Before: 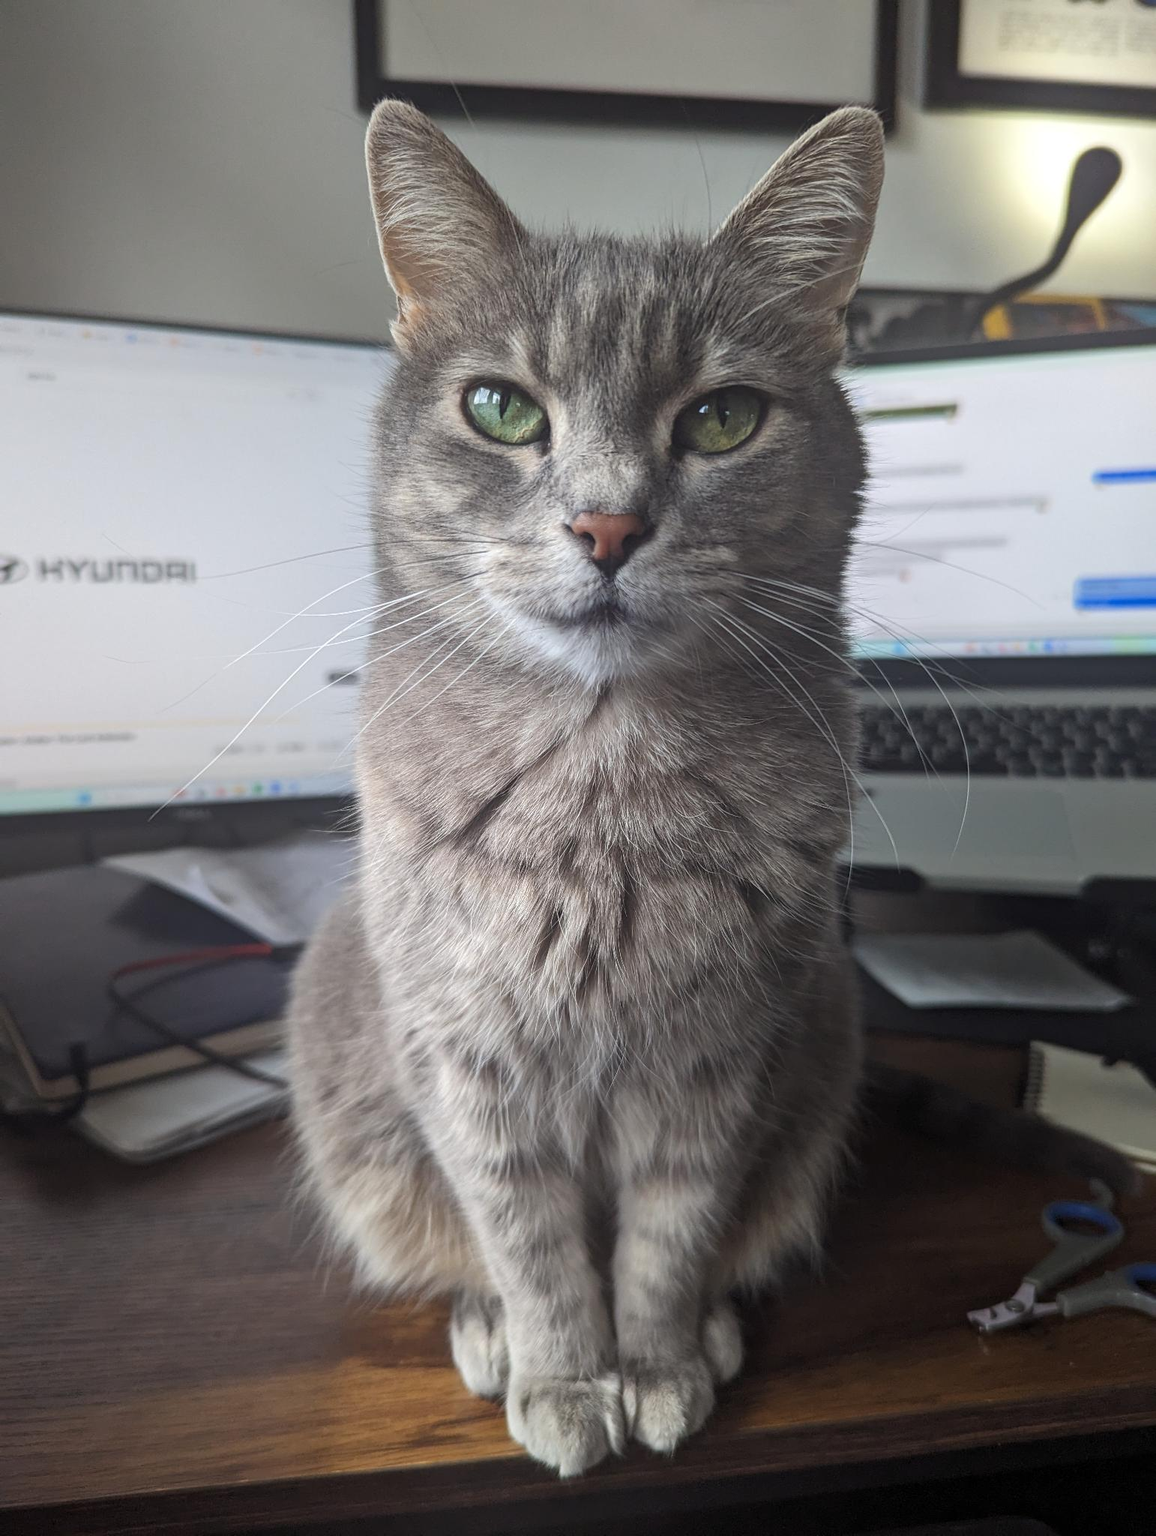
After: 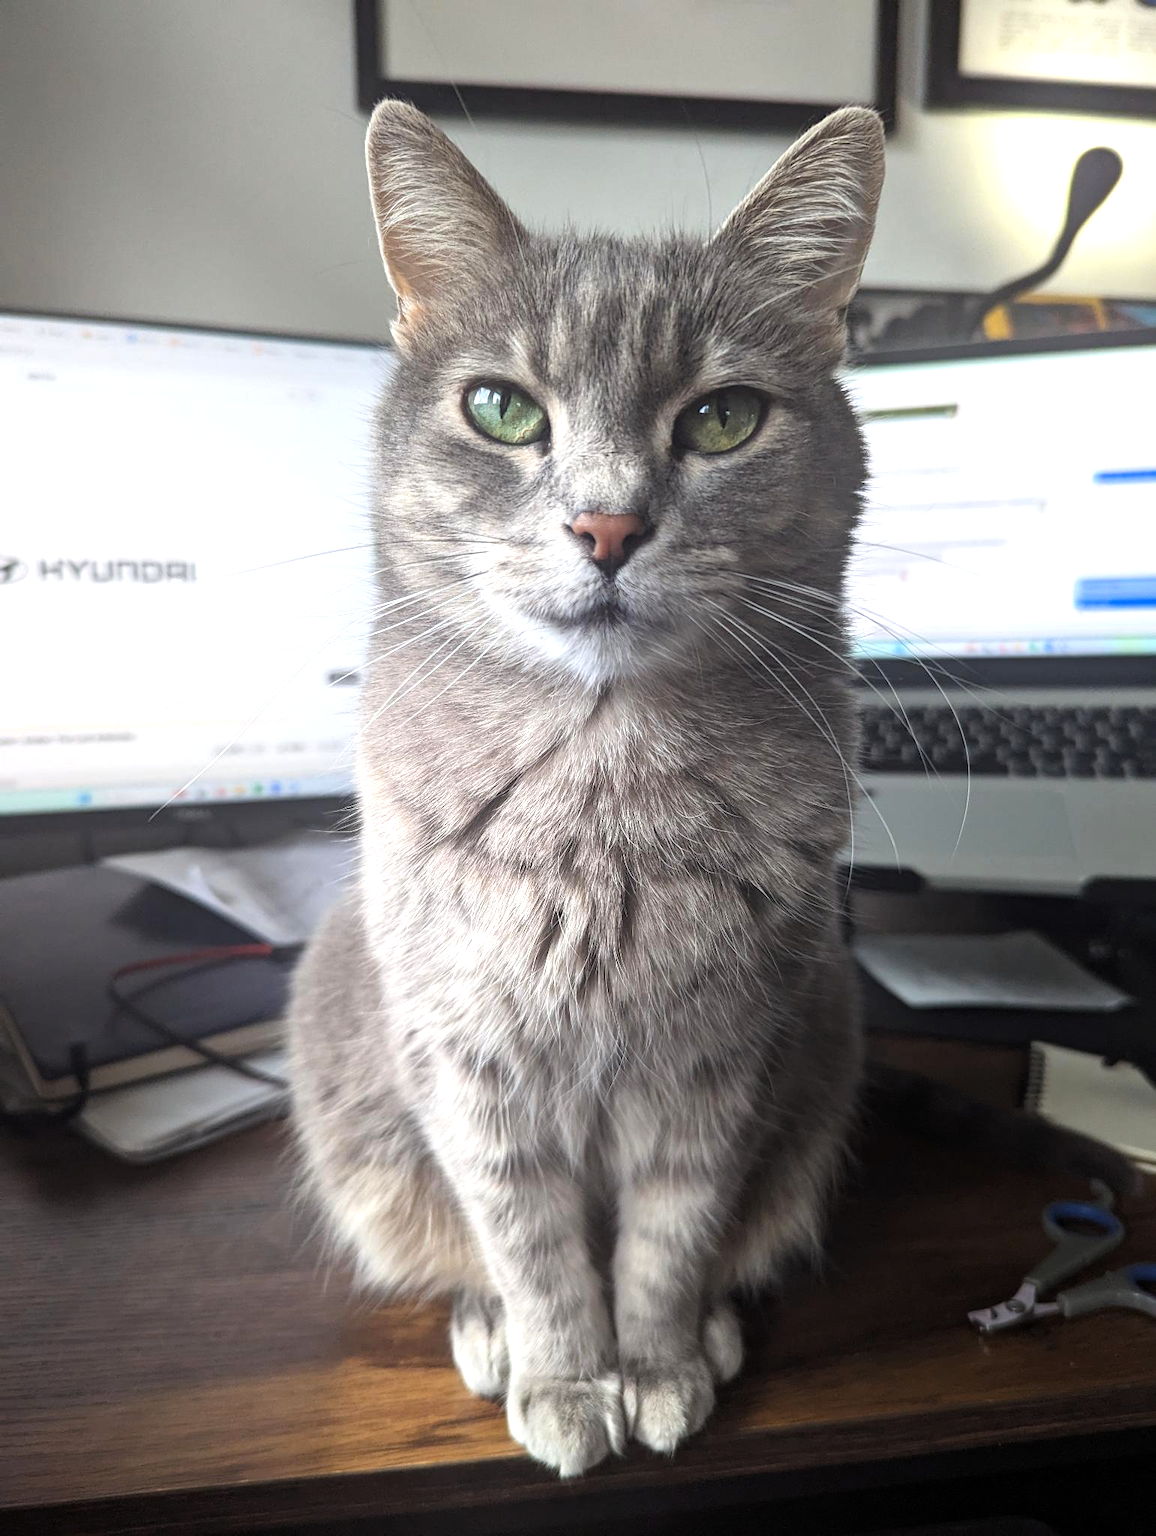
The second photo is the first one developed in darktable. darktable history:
tone equalizer: -8 EV -0.72 EV, -7 EV -0.684 EV, -6 EV -0.602 EV, -5 EV -0.36 EV, -3 EV 0.391 EV, -2 EV 0.6 EV, -1 EV 0.677 EV, +0 EV 0.757 EV
